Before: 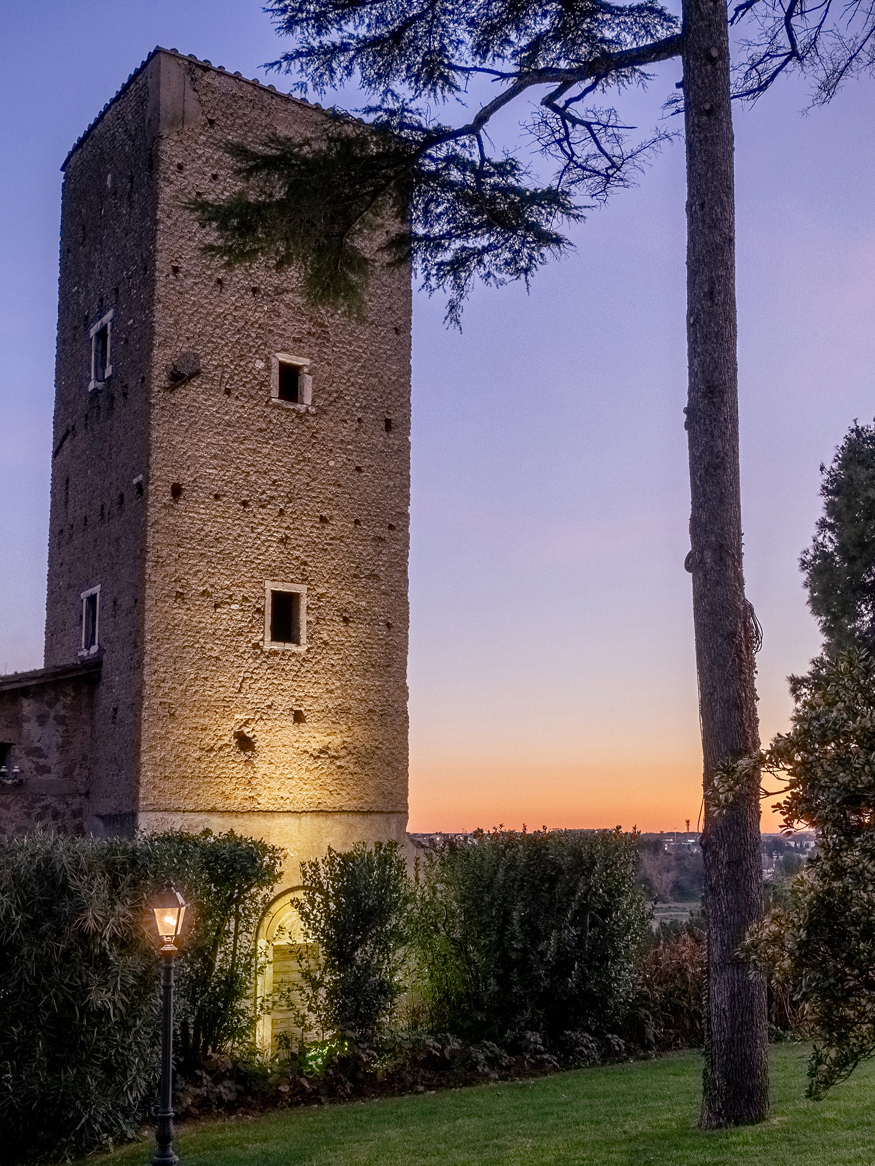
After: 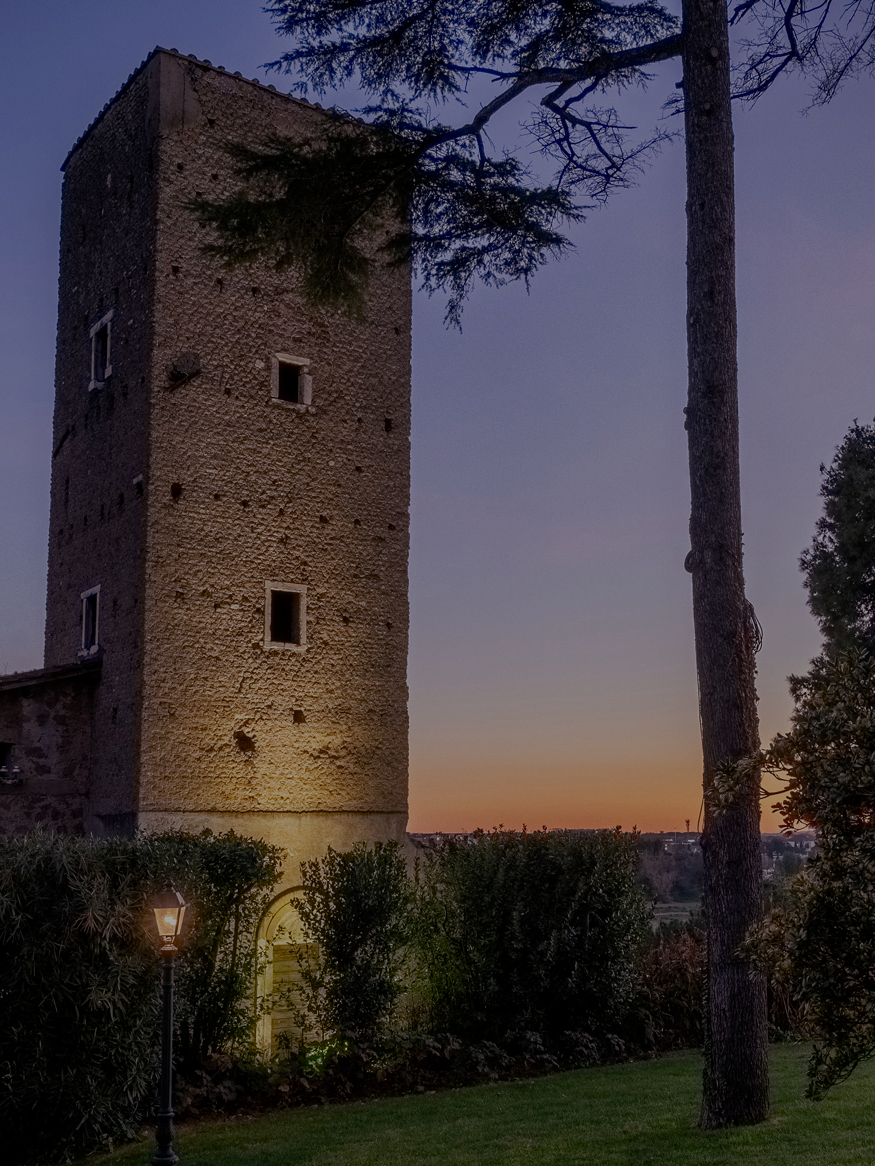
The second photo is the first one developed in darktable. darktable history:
shadows and highlights: shadows 0, highlights 40
exposure: exposure -1.468 EV, compensate highlight preservation false
